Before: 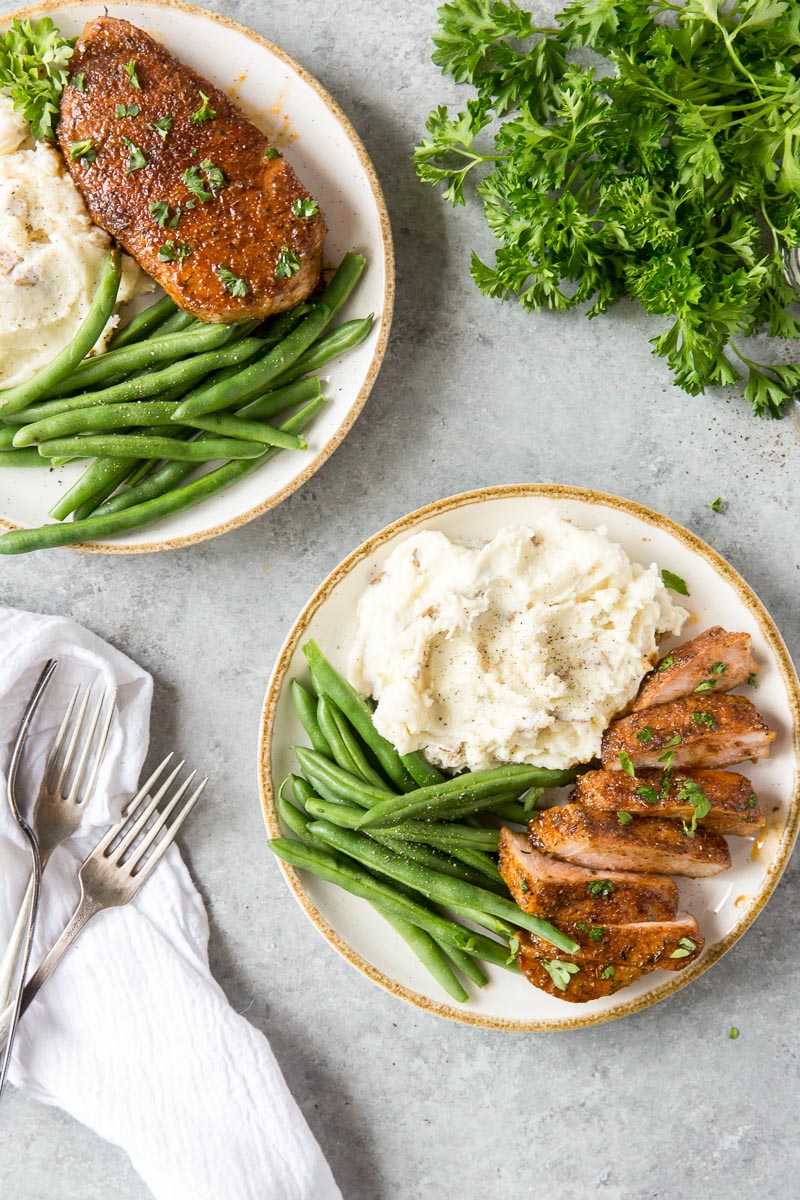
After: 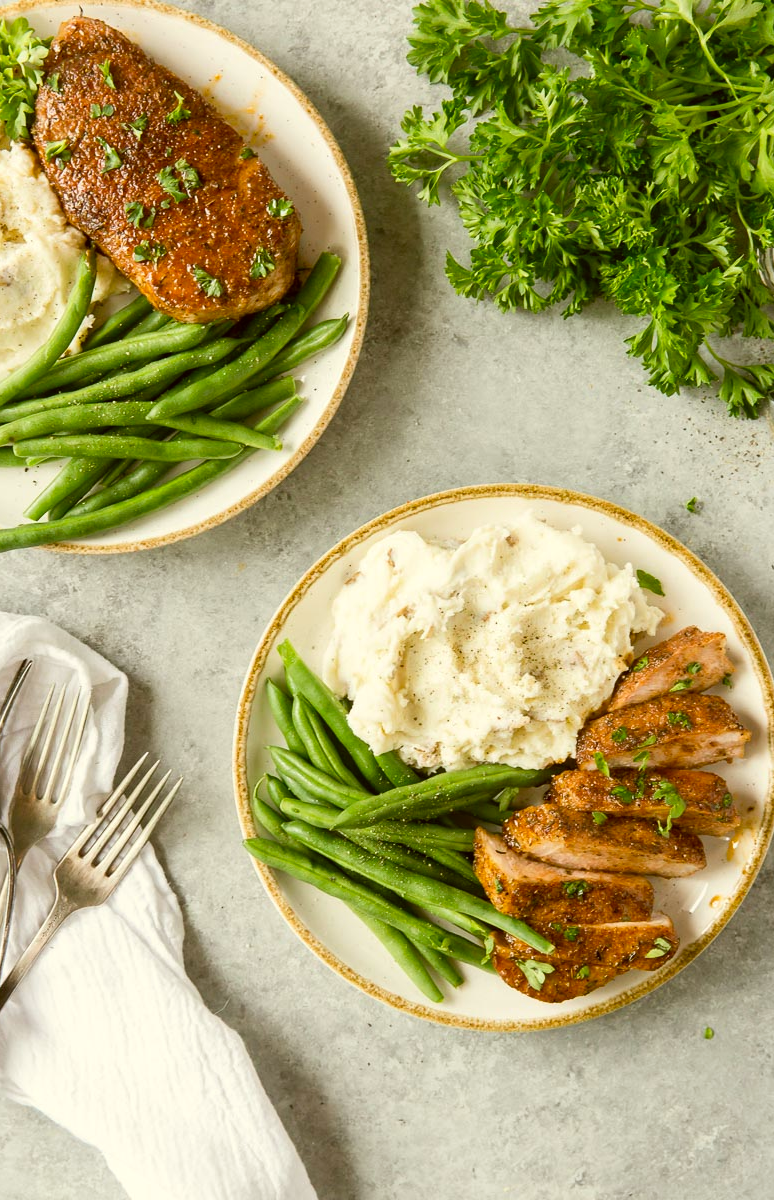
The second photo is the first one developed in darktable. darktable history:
crop and rotate: left 3.238%
color correction: highlights a* -1.43, highlights b* 10.12, shadows a* 0.395, shadows b* 19.35
